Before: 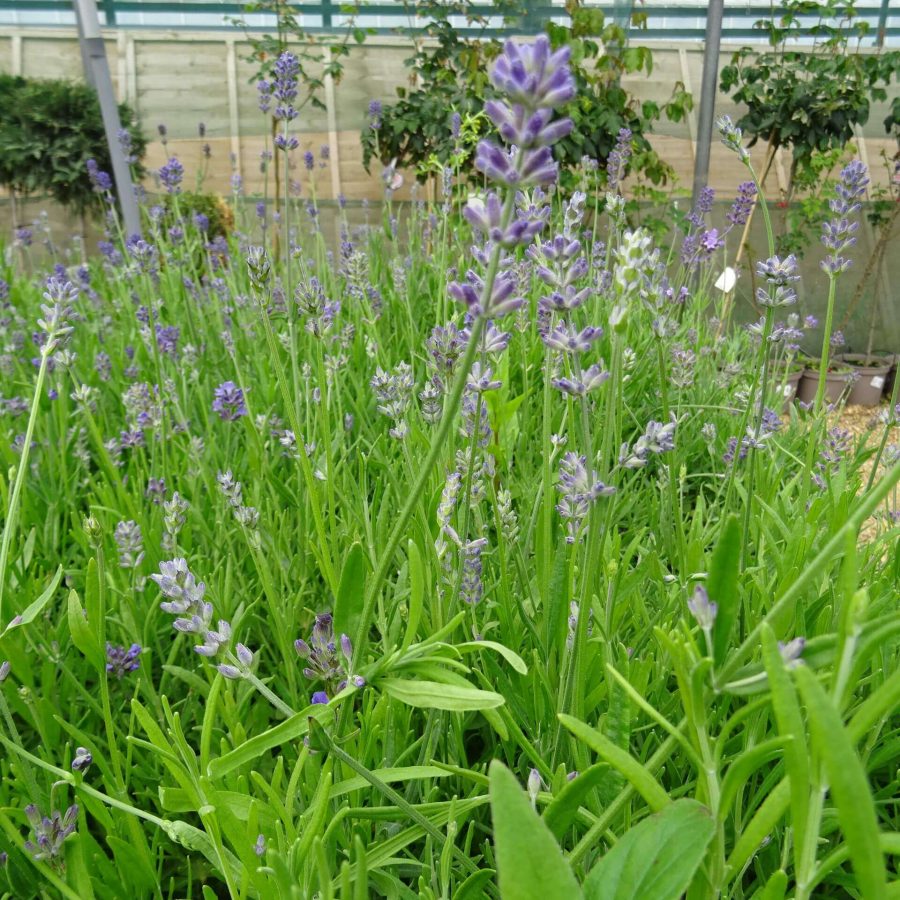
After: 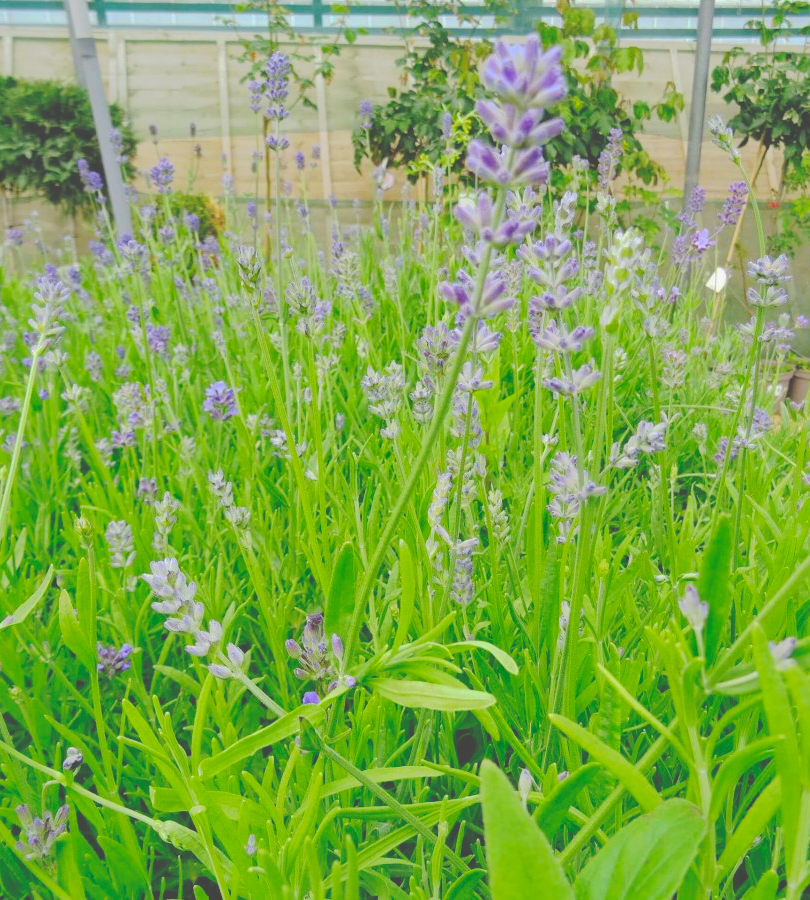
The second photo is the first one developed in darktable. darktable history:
tone curve: curves: ch0 [(0, 0) (0.003, 0.272) (0.011, 0.275) (0.025, 0.275) (0.044, 0.278) (0.069, 0.282) (0.1, 0.284) (0.136, 0.287) (0.177, 0.294) (0.224, 0.314) (0.277, 0.347) (0.335, 0.403) (0.399, 0.473) (0.468, 0.552) (0.543, 0.622) (0.623, 0.69) (0.709, 0.756) (0.801, 0.818) (0.898, 0.865) (1, 1)], preserve colors none
contrast brightness saturation: contrast 0.07, brightness 0.18, saturation 0.4
crop and rotate: left 1.088%, right 8.807%
shadows and highlights: shadows -20, white point adjustment -2, highlights -35
